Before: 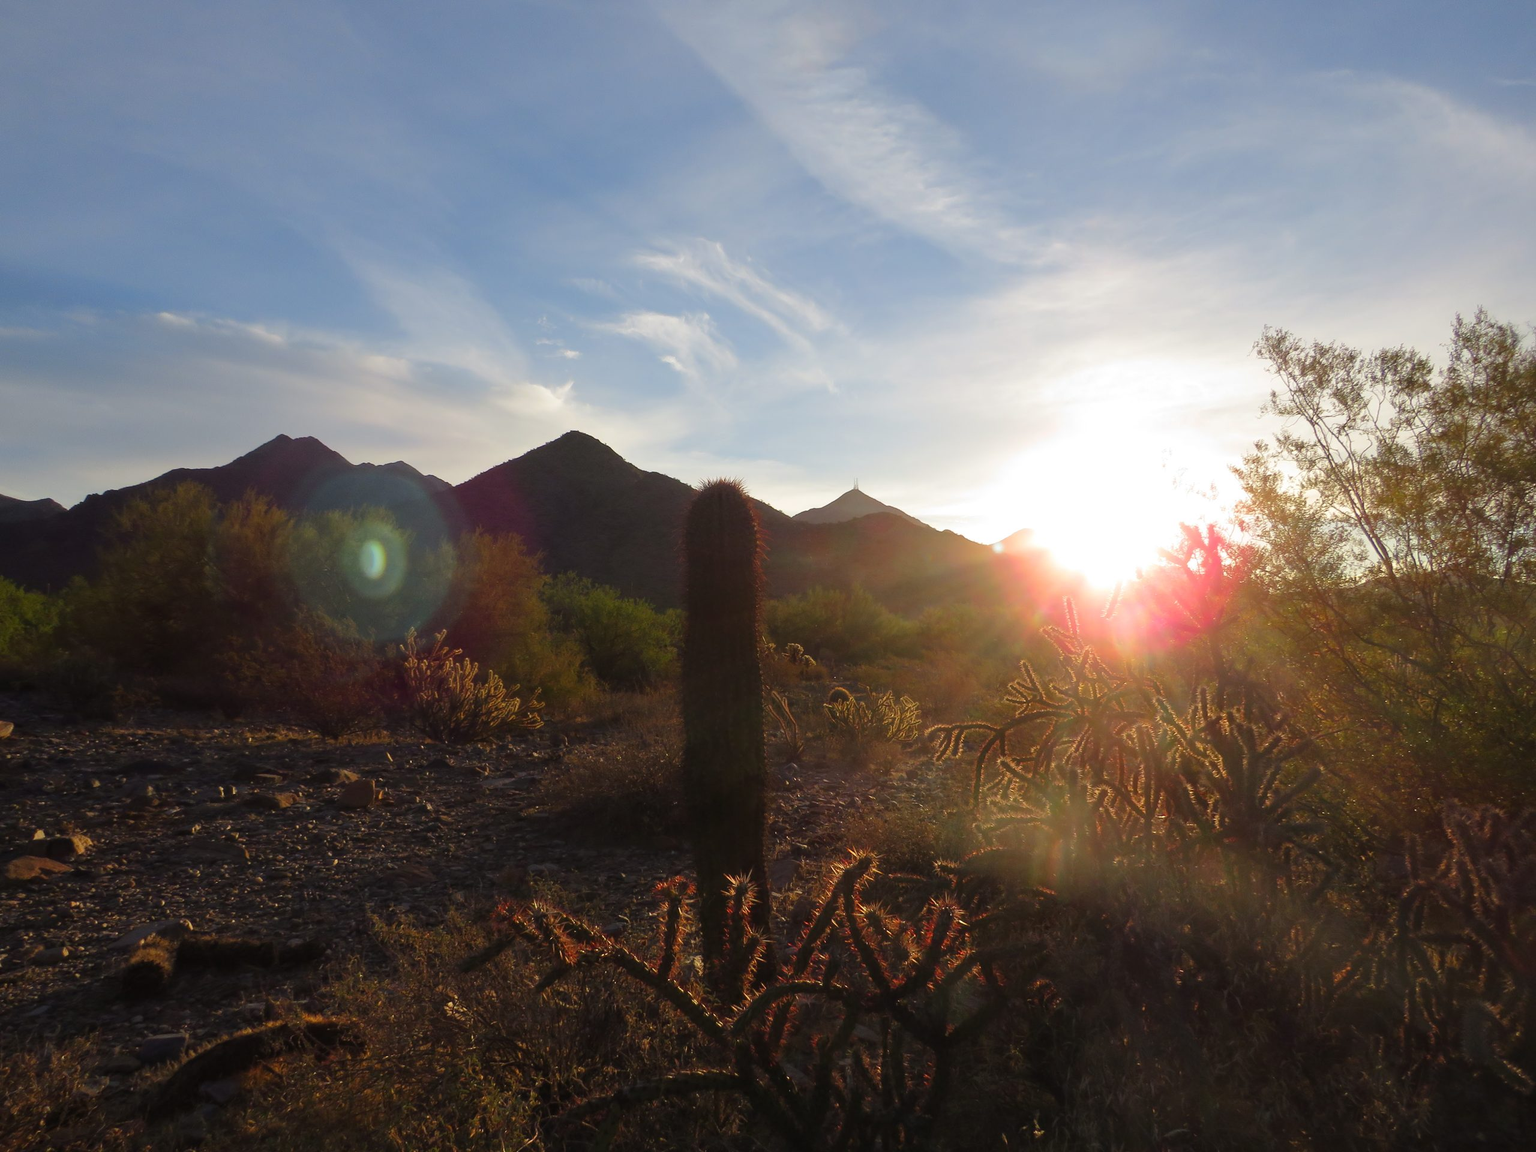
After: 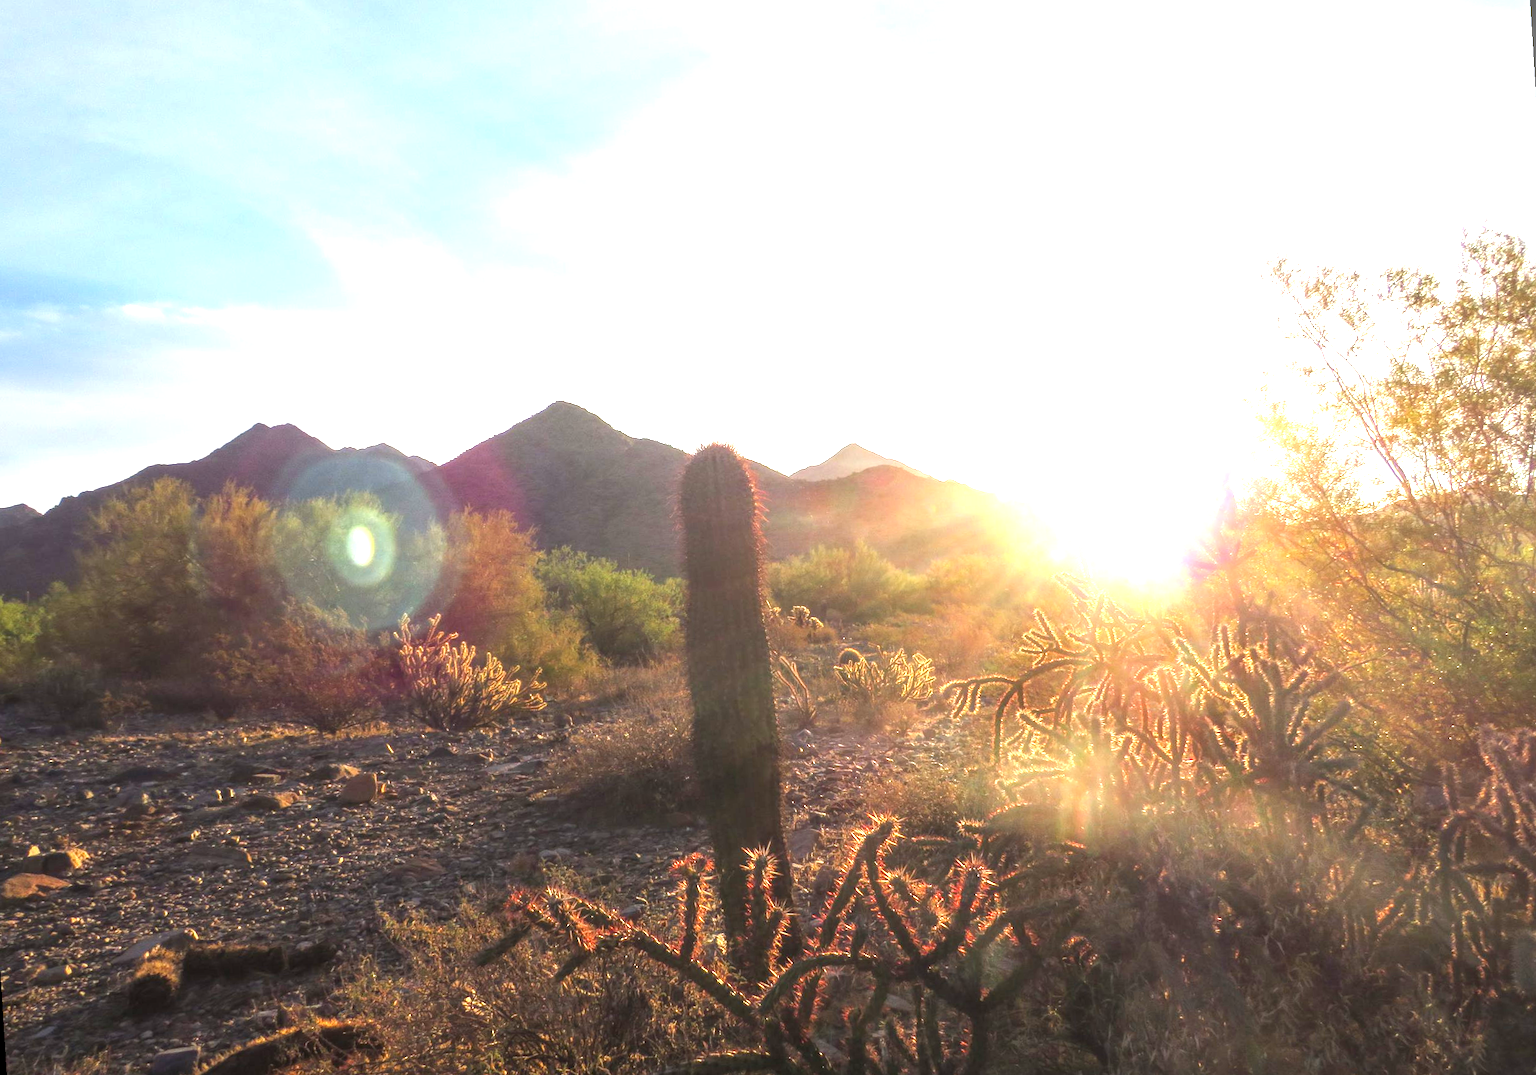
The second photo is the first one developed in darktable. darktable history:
rotate and perspective: rotation -3.52°, crop left 0.036, crop right 0.964, crop top 0.081, crop bottom 0.919
local contrast: highlights 0%, shadows 0%, detail 133%
exposure: black level correction 0, exposure 1.975 EV, compensate exposure bias true, compensate highlight preservation false
